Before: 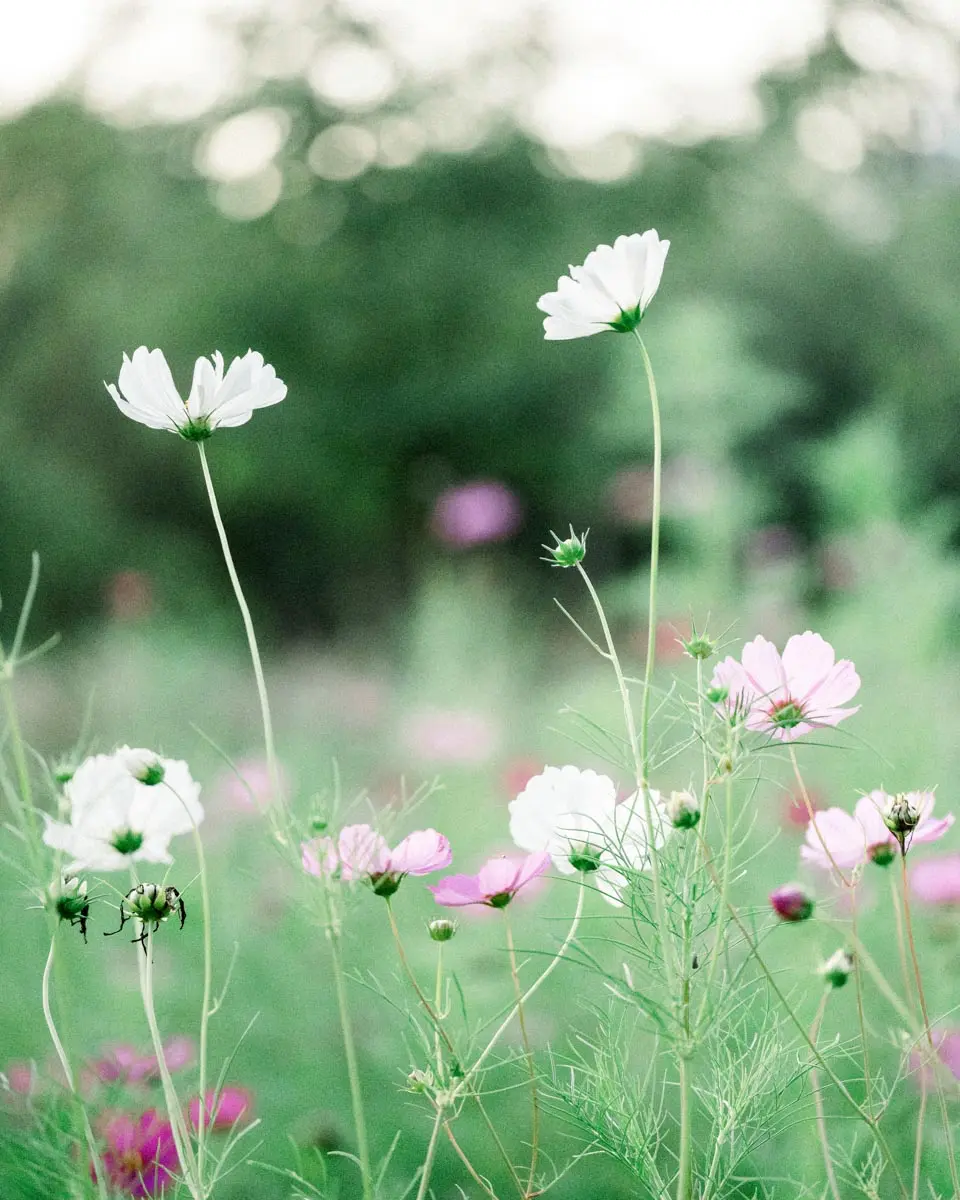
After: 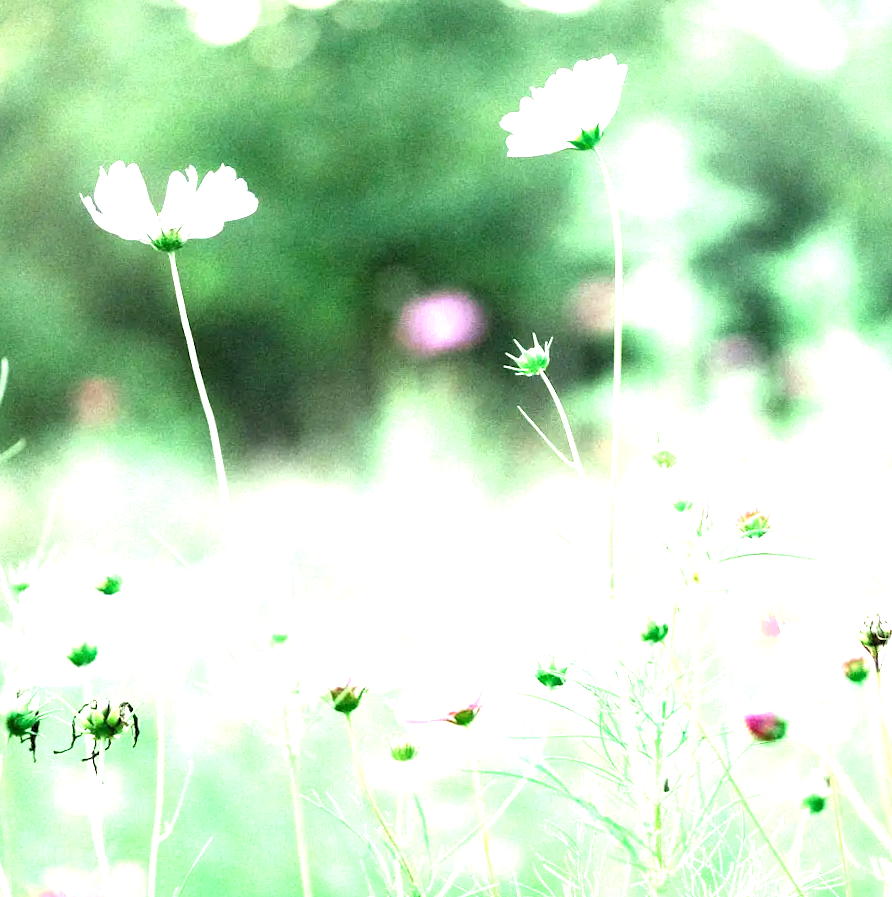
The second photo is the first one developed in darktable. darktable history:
color correction: highlights a* -2.68, highlights b* 2.57
crop and rotate: top 12.5%, bottom 12.5%
exposure: black level correction 0, exposure 1.741 EV, compensate exposure bias true, compensate highlight preservation false
rotate and perspective: rotation 0.215°, lens shift (vertical) -0.139, crop left 0.069, crop right 0.939, crop top 0.002, crop bottom 0.996
